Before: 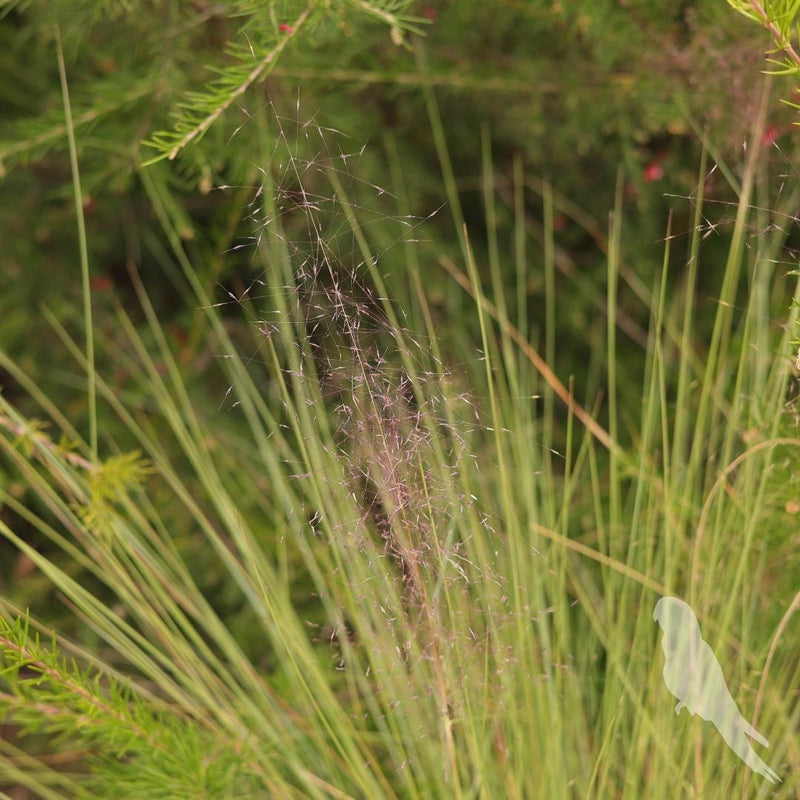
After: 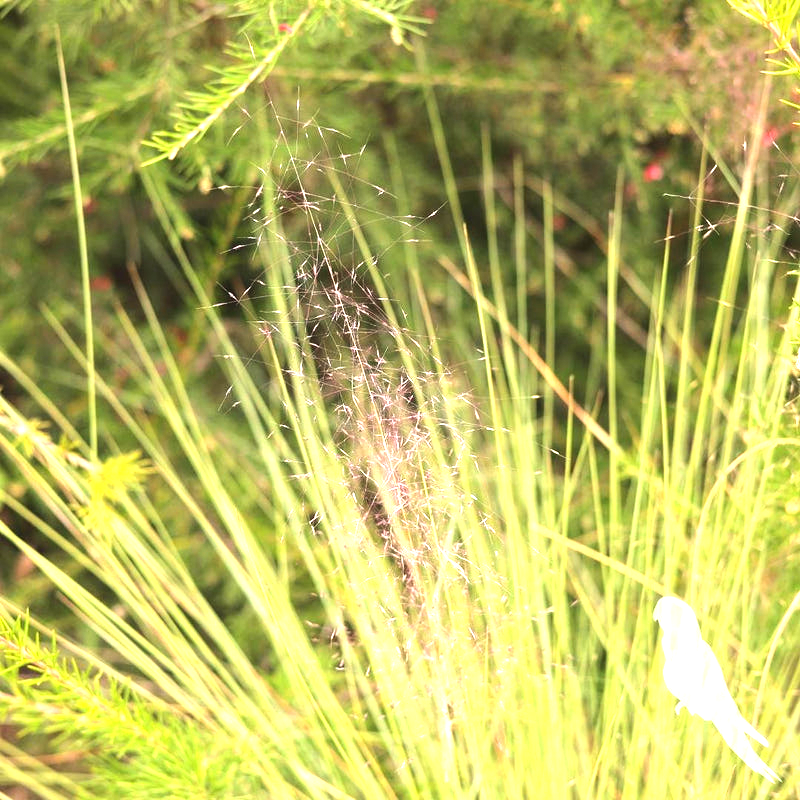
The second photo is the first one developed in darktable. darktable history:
tone equalizer: -8 EV -0.417 EV, -7 EV -0.389 EV, -6 EV -0.333 EV, -5 EV -0.222 EV, -3 EV 0.222 EV, -2 EV 0.333 EV, -1 EV 0.389 EV, +0 EV 0.417 EV, edges refinement/feathering 500, mask exposure compensation -1.57 EV, preserve details no
exposure: black level correction 0, exposure 1.4 EV, compensate highlight preservation false
